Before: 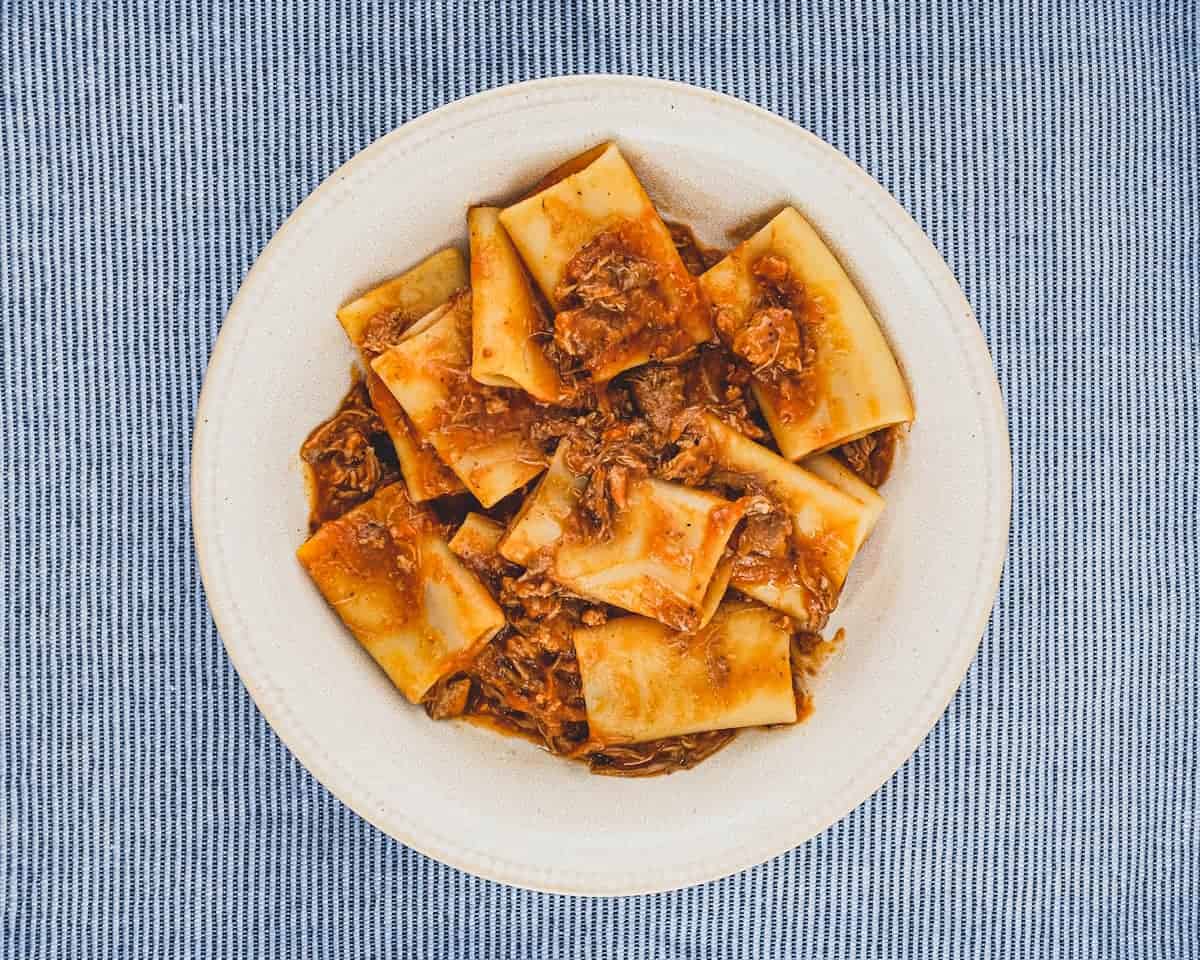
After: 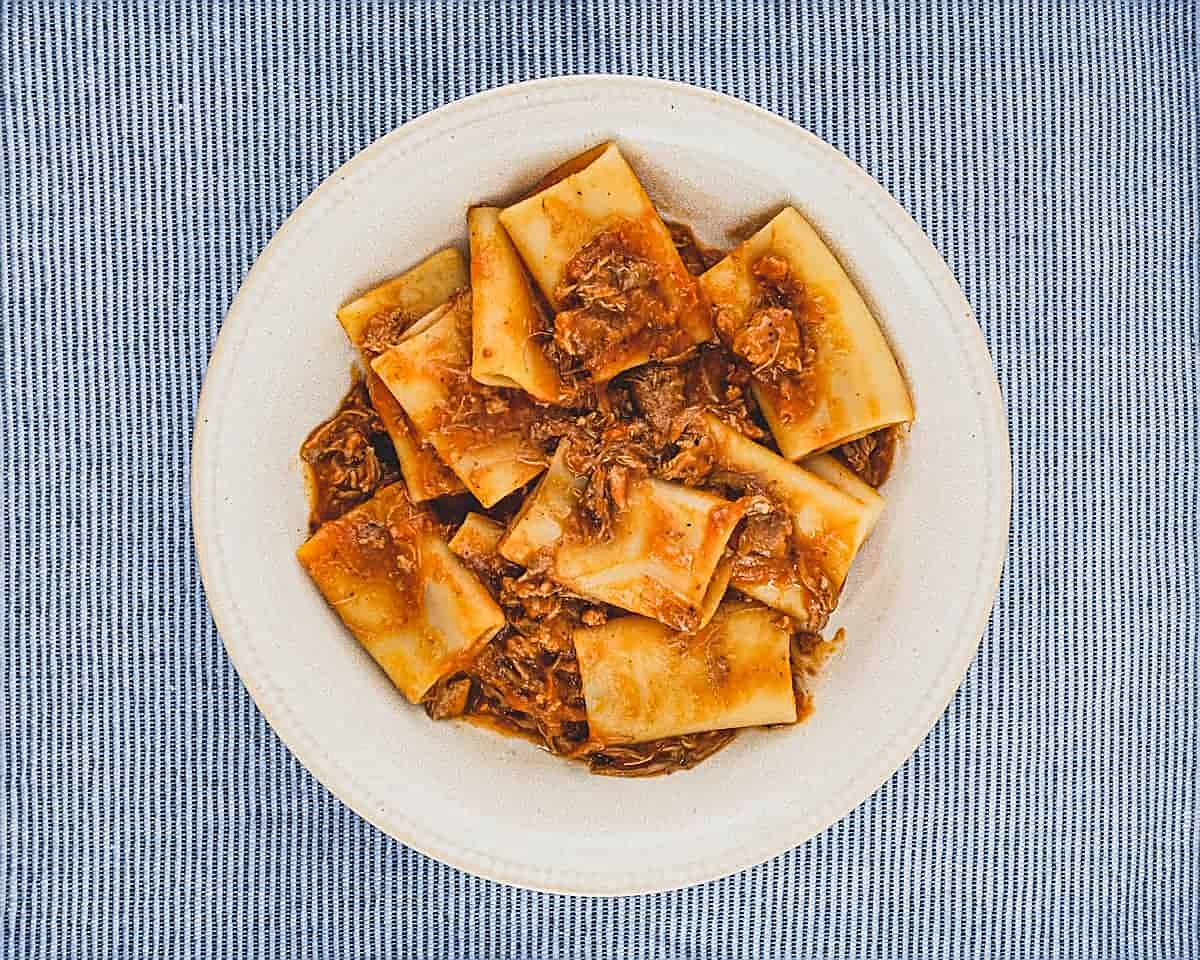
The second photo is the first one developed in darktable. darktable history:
sharpen: radius 1.95
